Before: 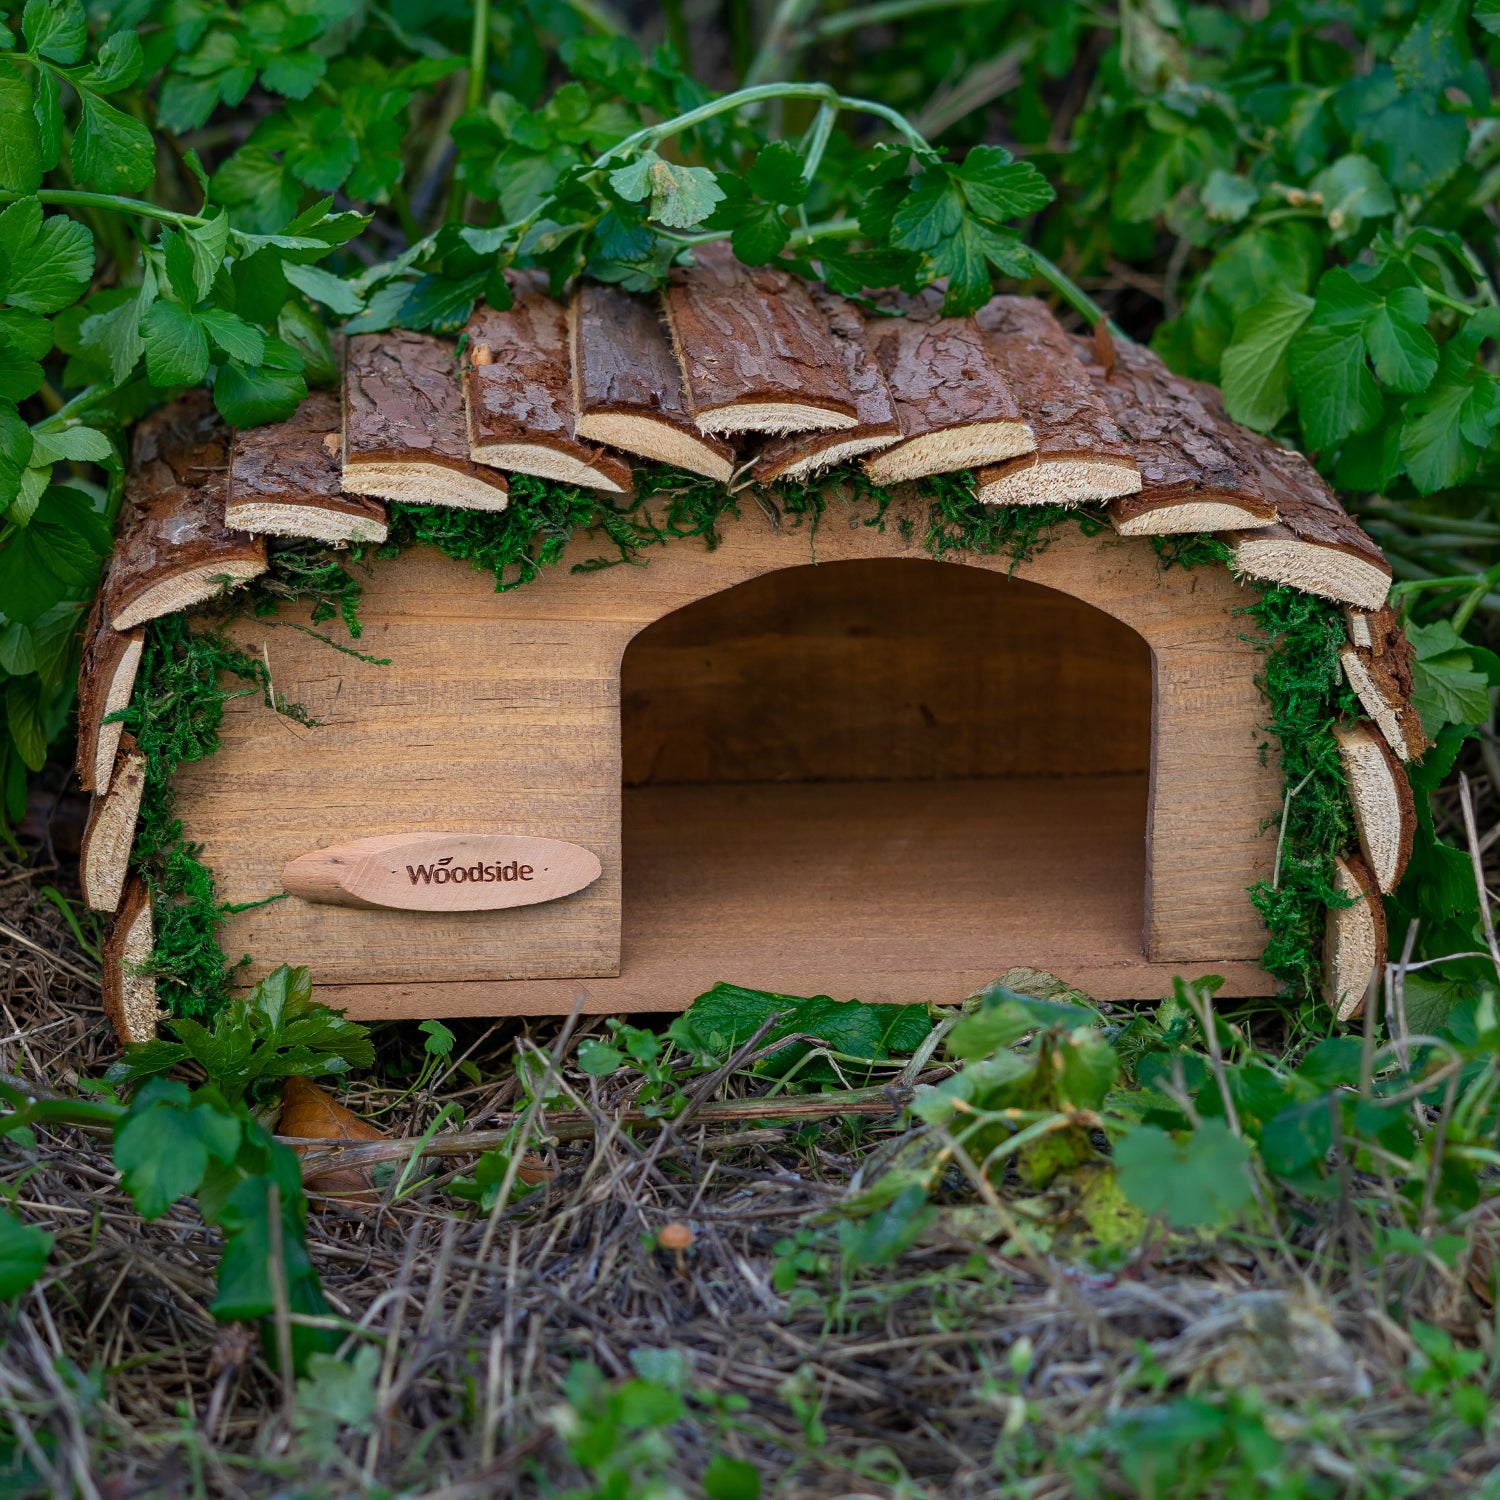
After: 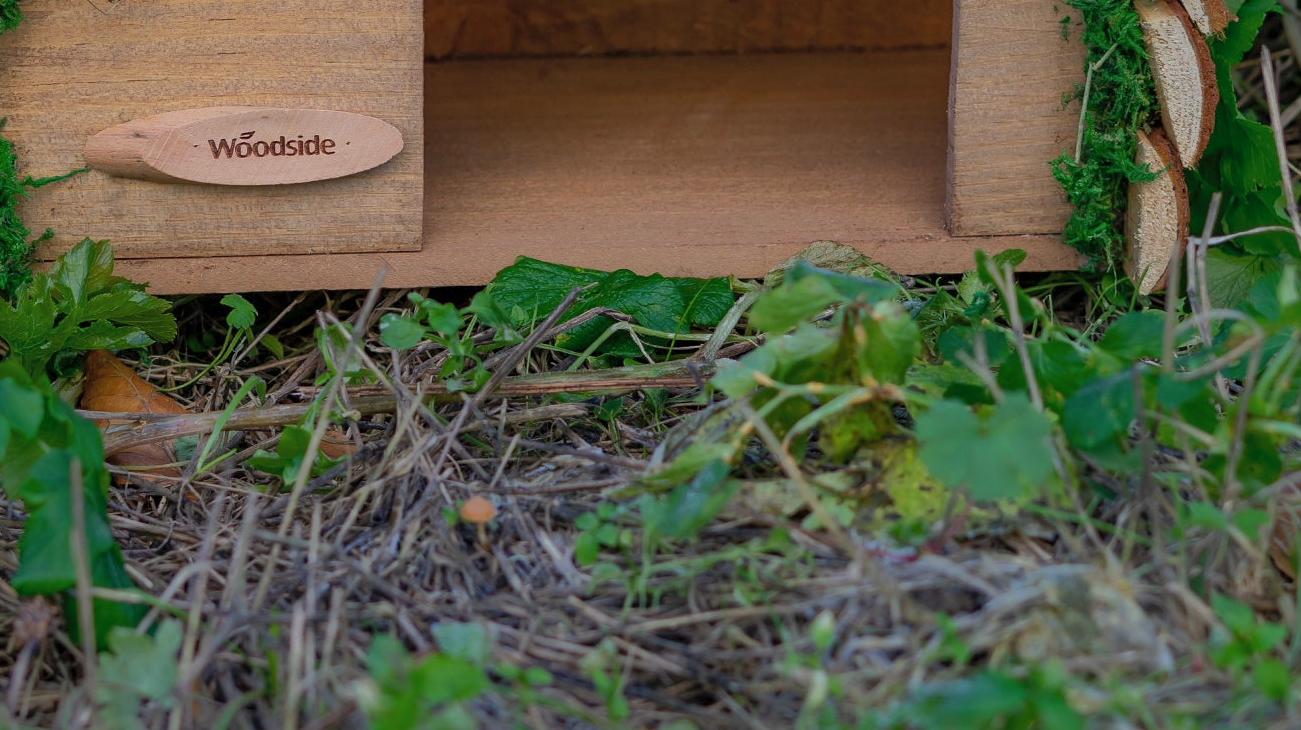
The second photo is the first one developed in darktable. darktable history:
exposure: exposure -0.24 EV, compensate highlight preservation false
shadows and highlights: shadows 60.35, highlights -59.84
crop and rotate: left 13.244%, top 48.457%, bottom 2.811%
